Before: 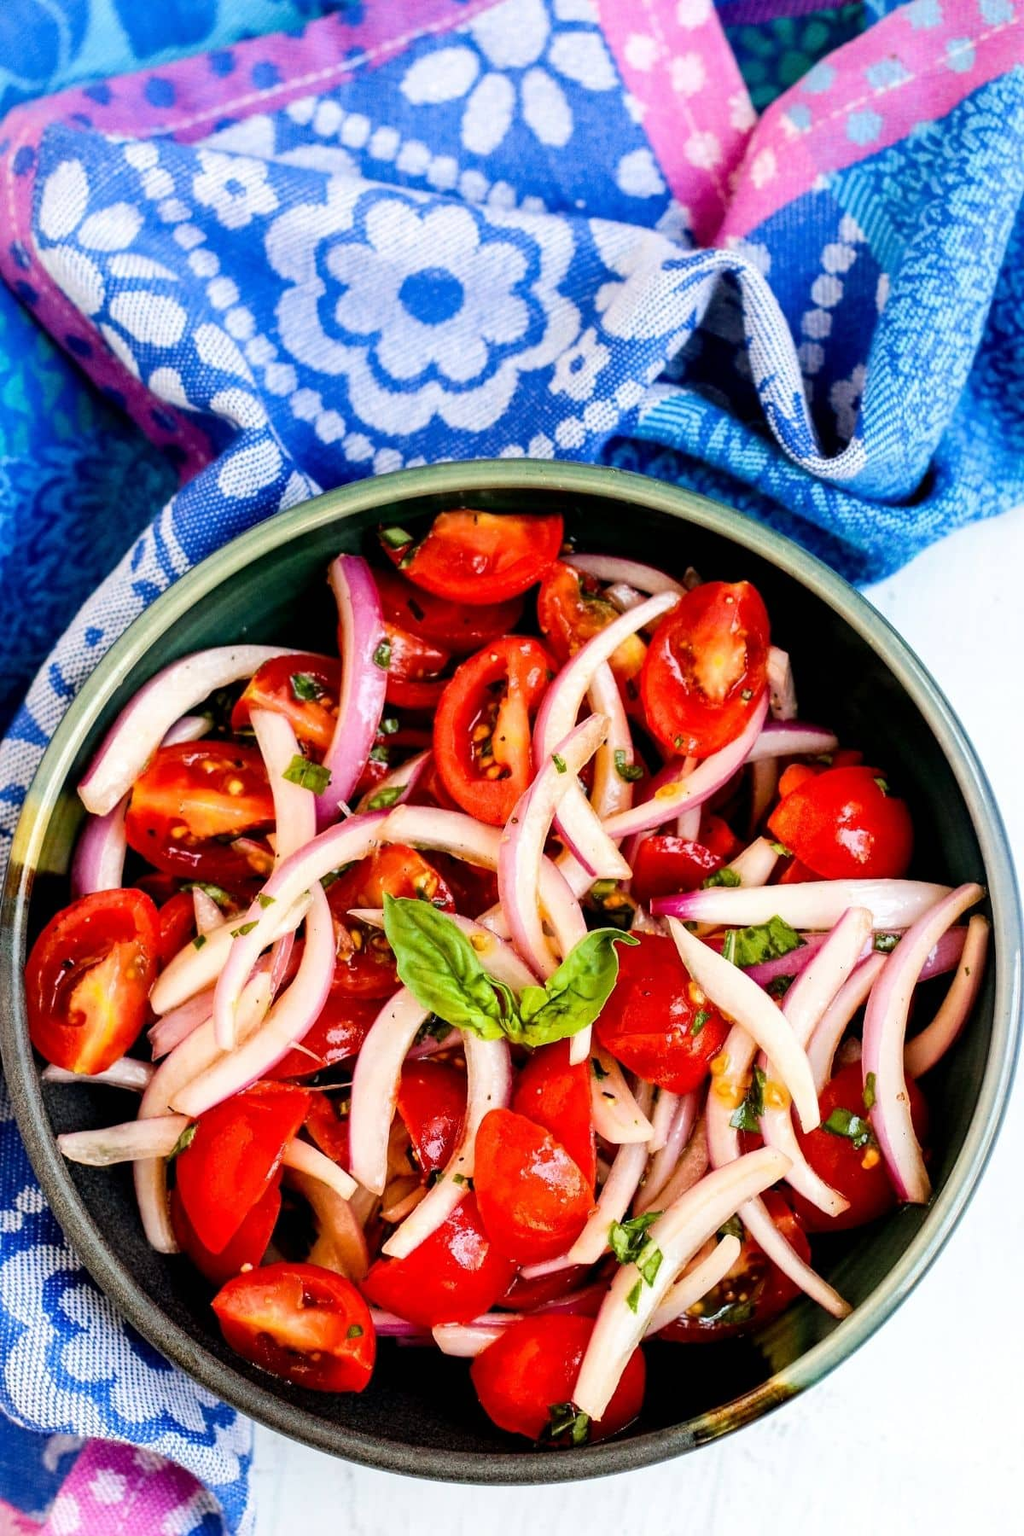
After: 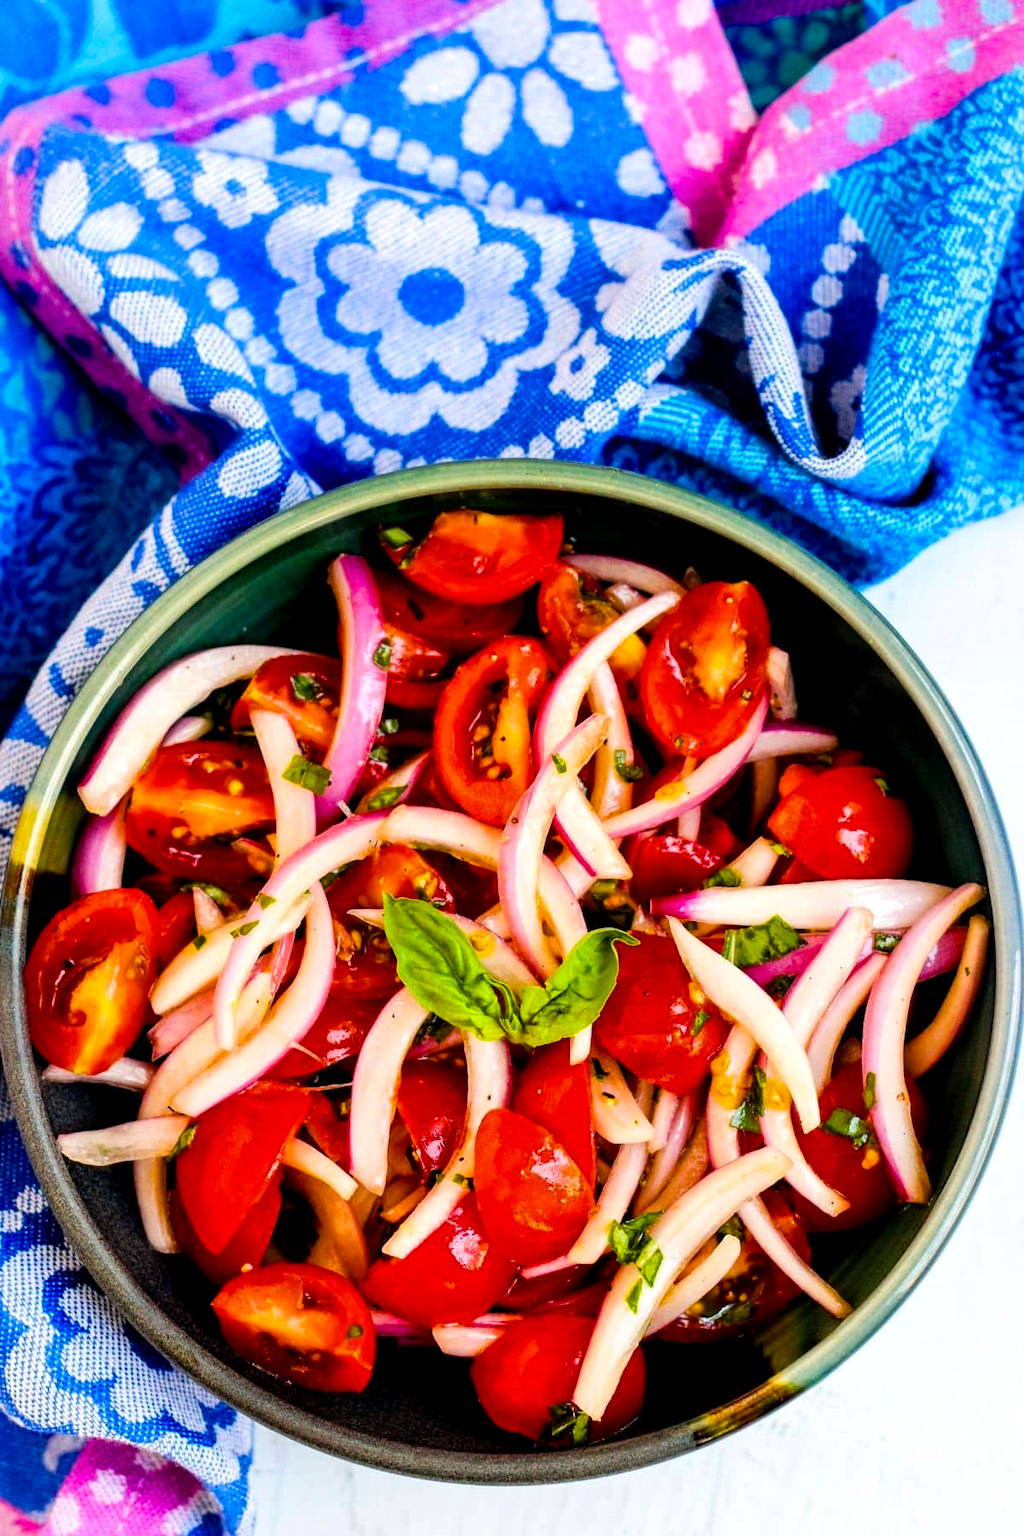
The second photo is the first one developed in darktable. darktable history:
color balance rgb: linear chroma grading › global chroma 15%, perceptual saturation grading › global saturation 30%
local contrast: mode bilateral grid, contrast 20, coarseness 50, detail 120%, midtone range 0.2
exposure: compensate highlight preservation false
